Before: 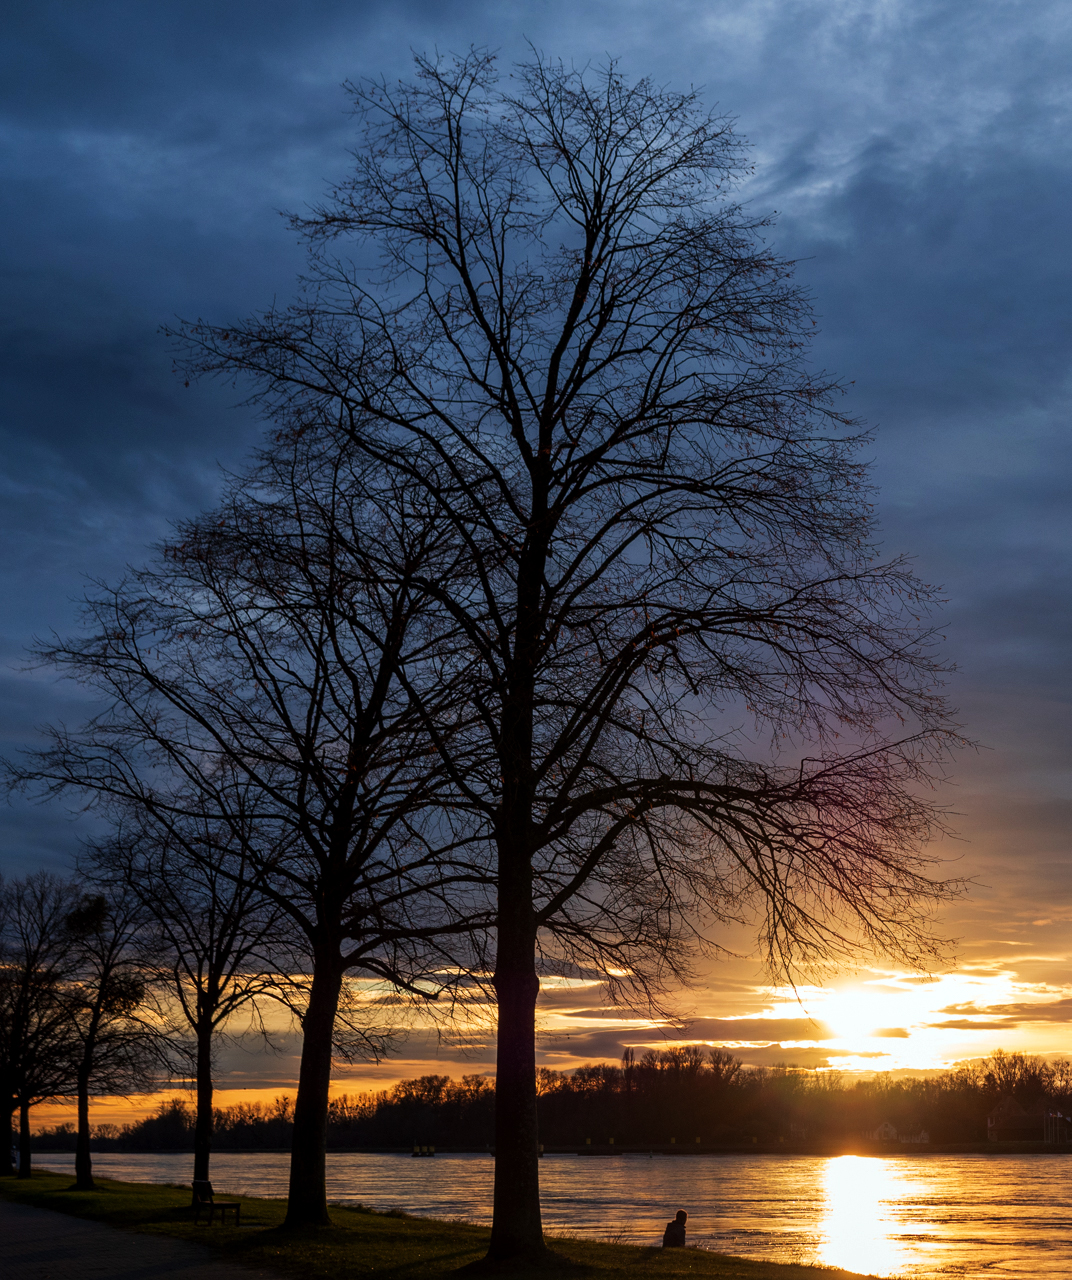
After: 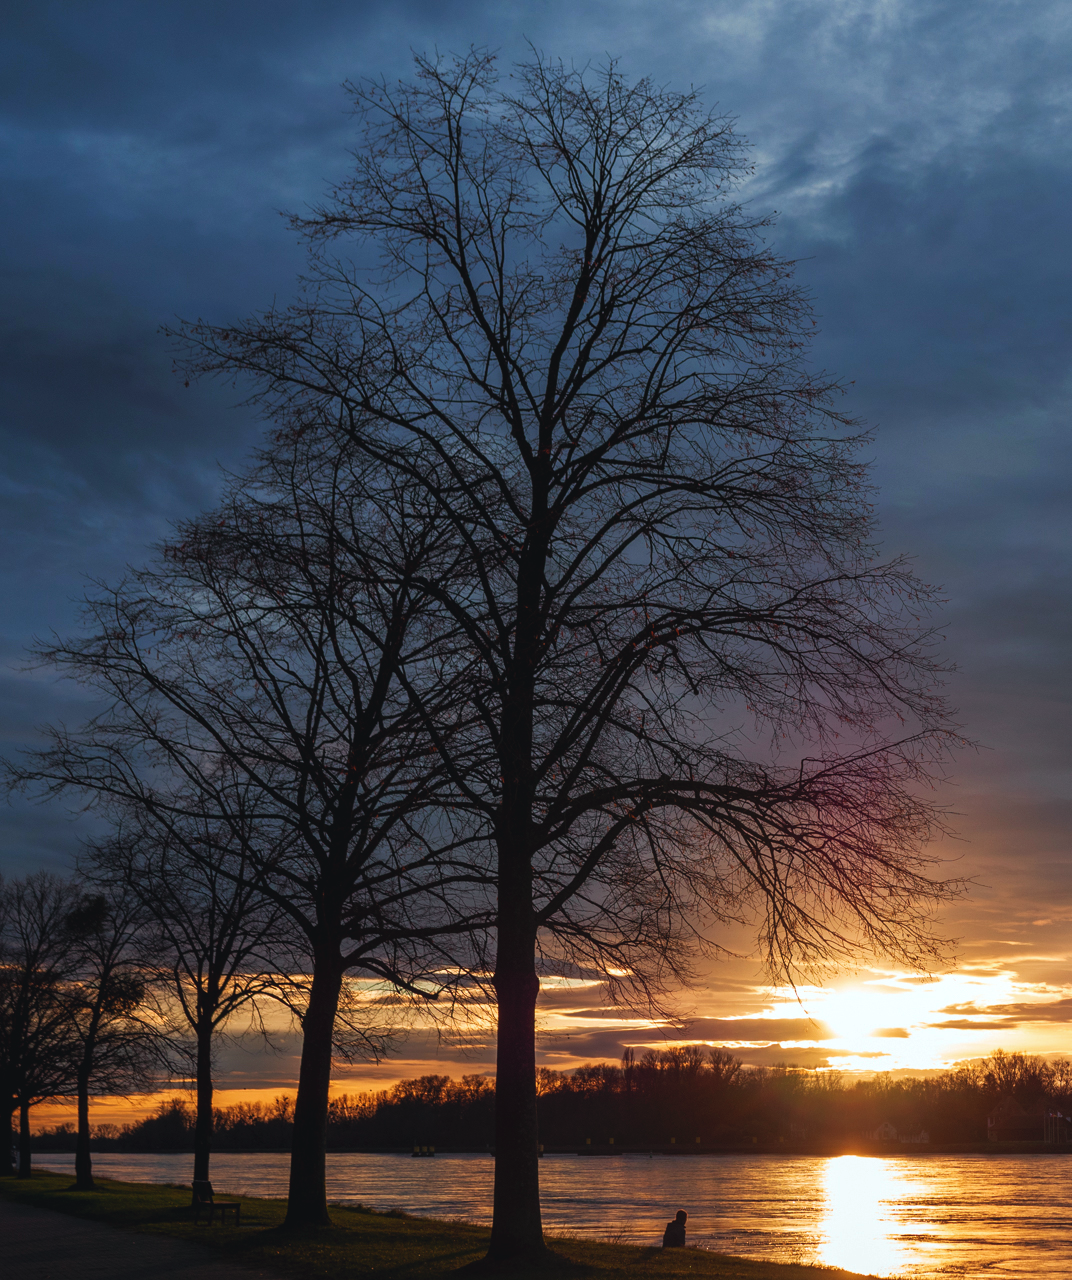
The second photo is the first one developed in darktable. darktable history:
tone curve: curves: ch0 [(0.001, 0.042) (0.128, 0.16) (0.452, 0.42) (0.603, 0.566) (0.754, 0.733) (1, 1)]; ch1 [(0, 0) (0.325, 0.327) (0.412, 0.441) (0.473, 0.466) (0.5, 0.499) (0.549, 0.558) (0.617, 0.625) (0.713, 0.7) (1, 1)]; ch2 [(0, 0) (0.386, 0.397) (0.445, 0.47) (0.505, 0.498) (0.529, 0.524) (0.574, 0.569) (0.652, 0.641) (1, 1)], color space Lab, independent channels, preserve colors none
